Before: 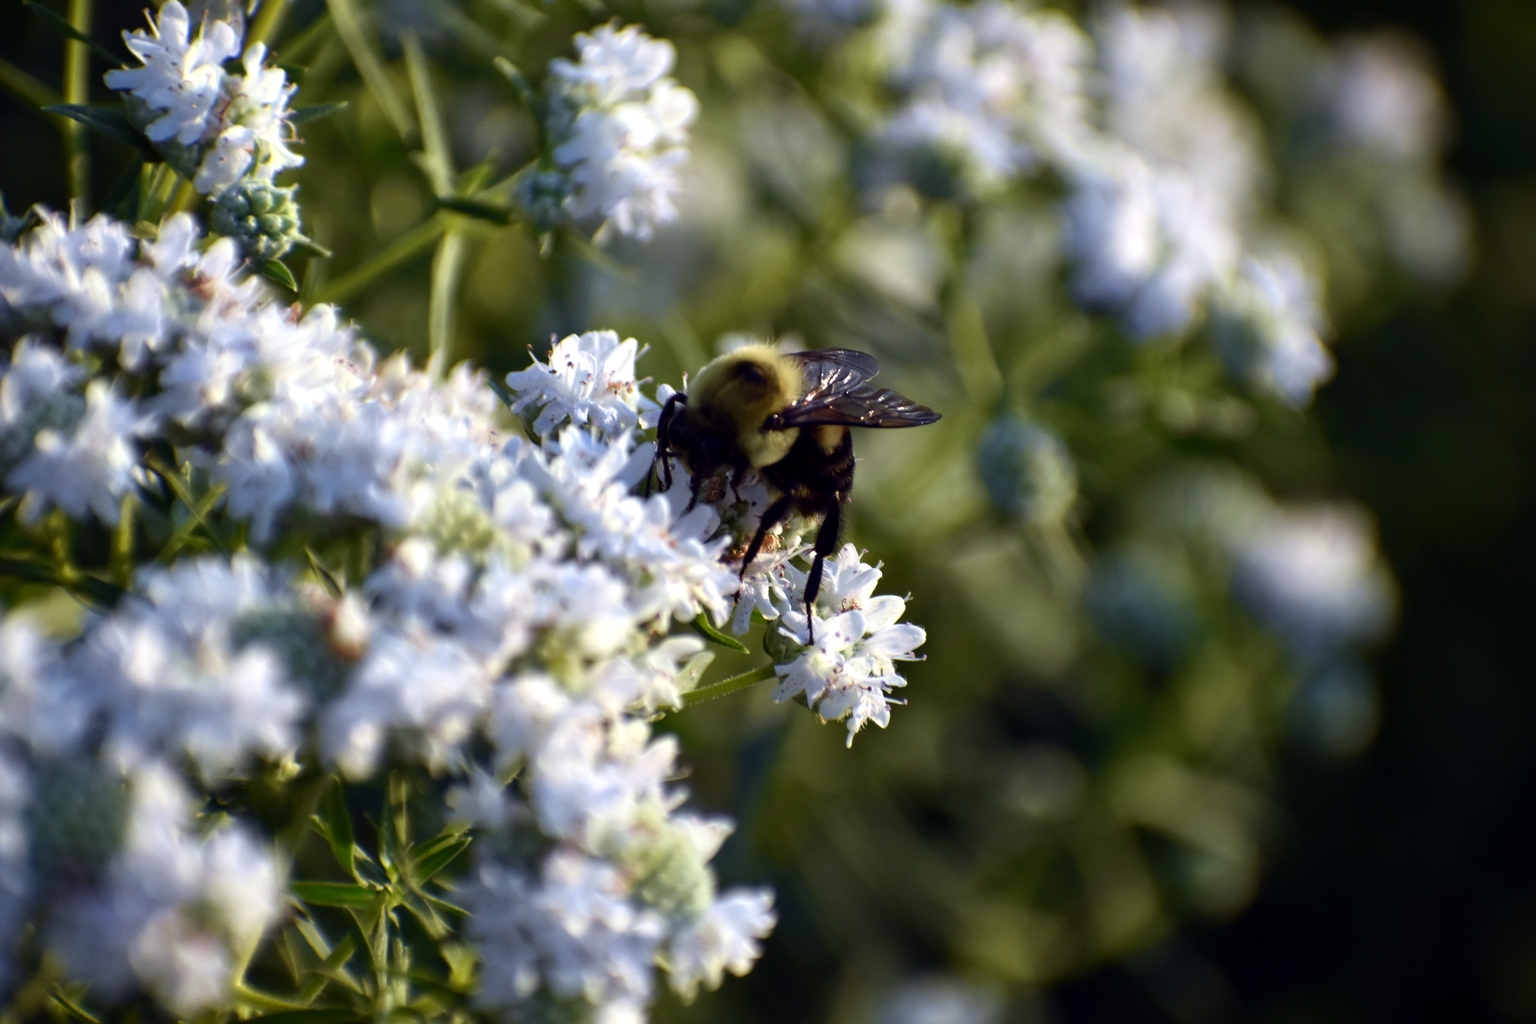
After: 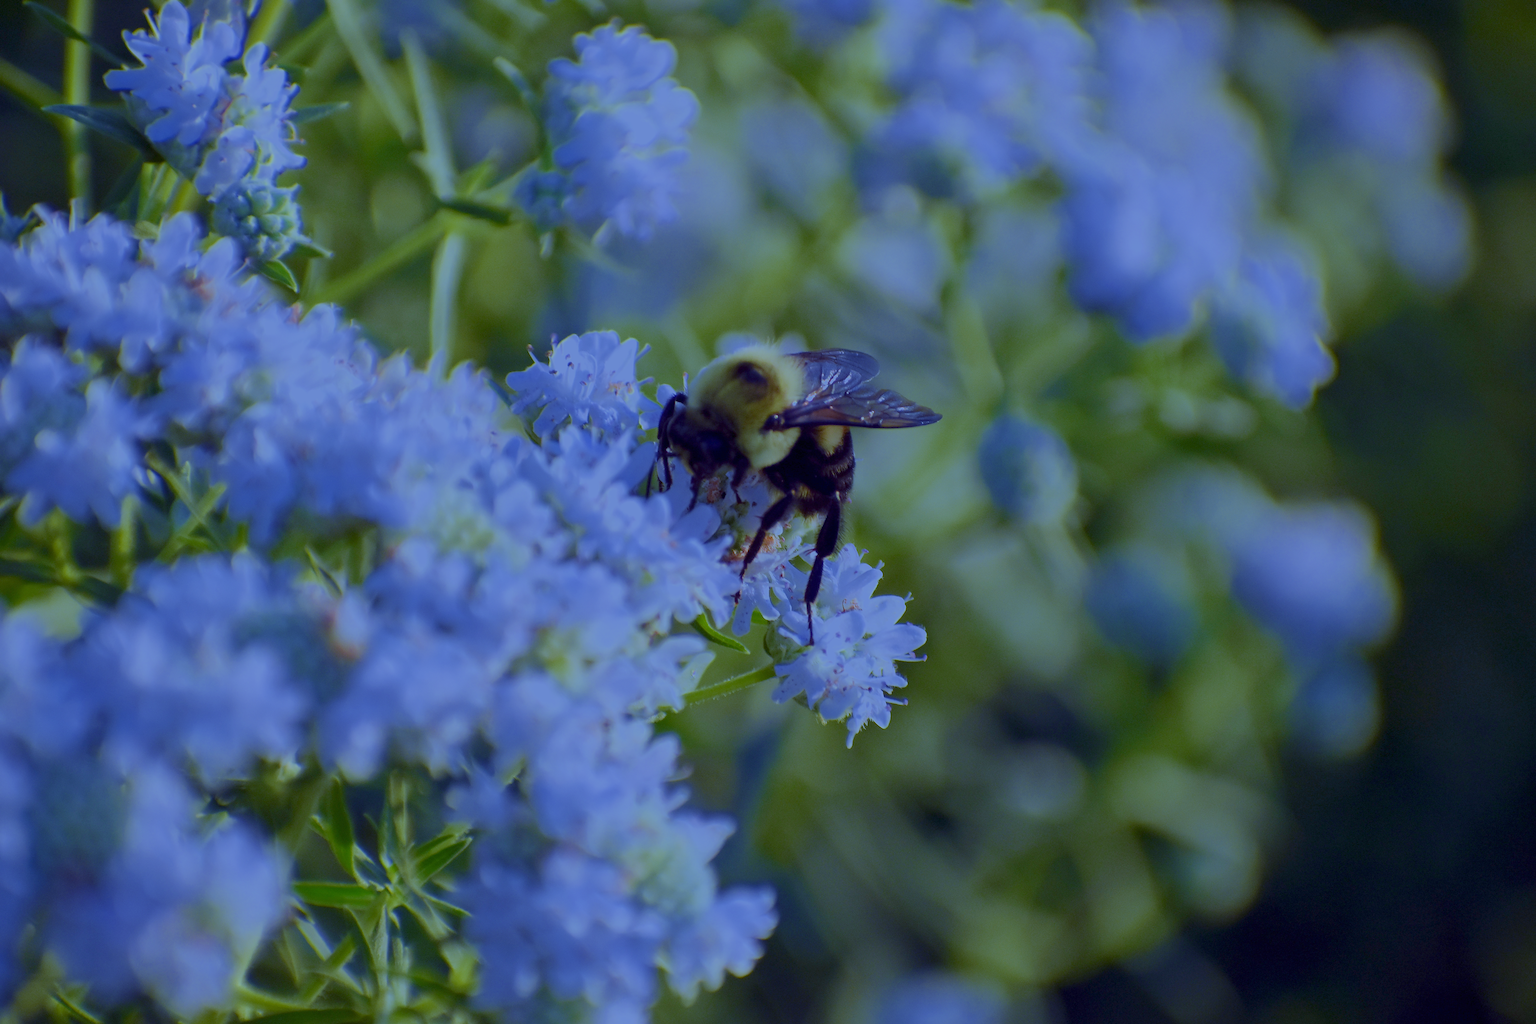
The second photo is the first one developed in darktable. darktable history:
white balance: red 0.766, blue 1.537
filmic rgb: black relative exposure -14 EV, white relative exposure 8 EV, threshold 3 EV, hardness 3.74, latitude 50%, contrast 0.5, color science v5 (2021), contrast in shadows safe, contrast in highlights safe, enable highlight reconstruction true
sharpen: radius 1.4, amount 1.25, threshold 0.7
